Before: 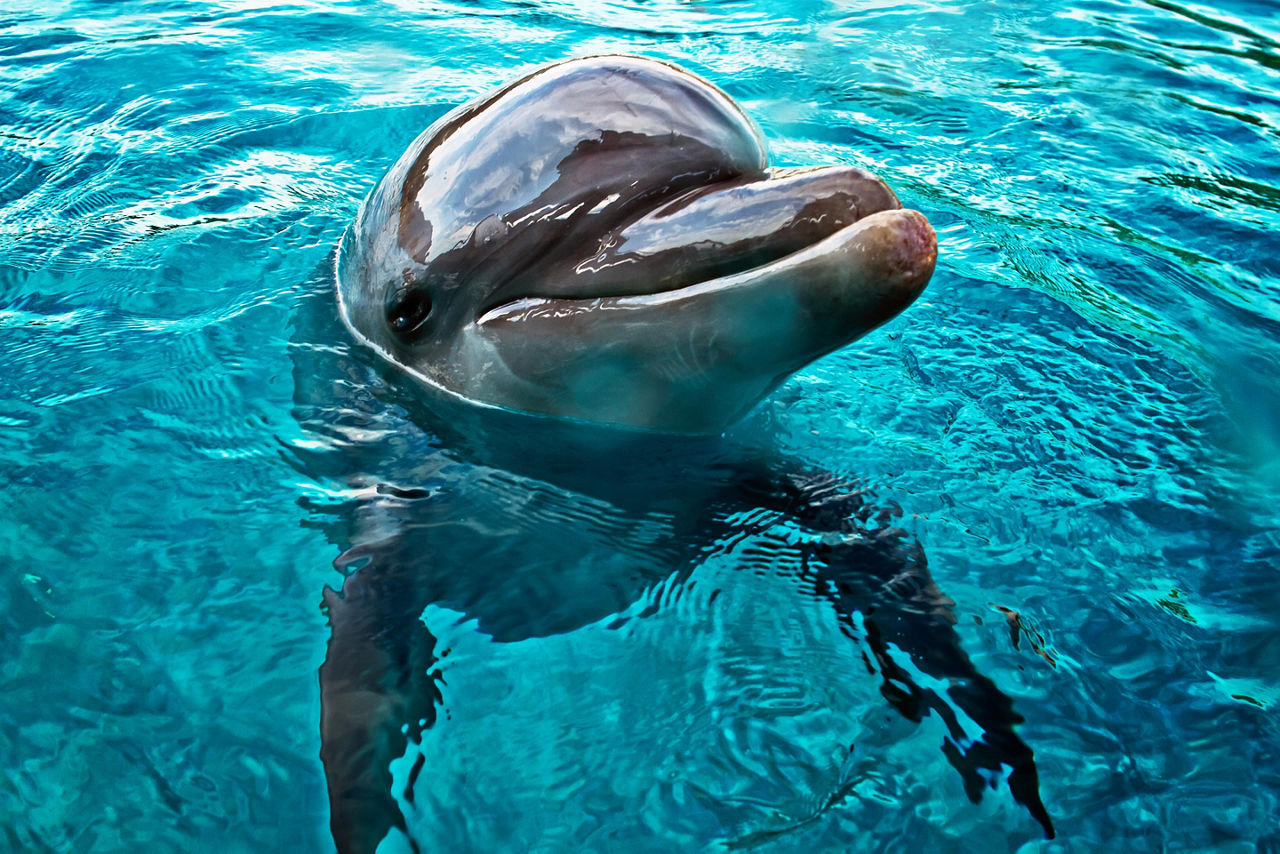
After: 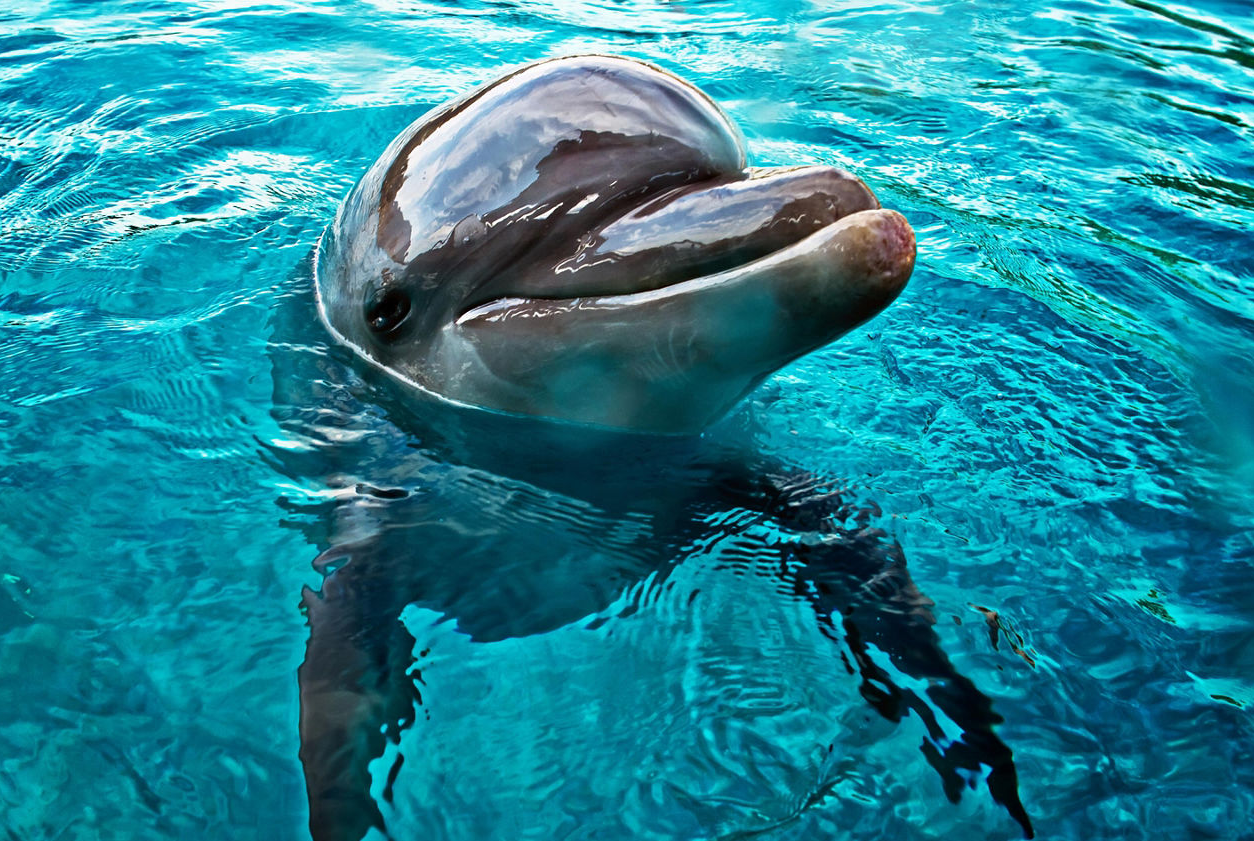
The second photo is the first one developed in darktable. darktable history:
crop: left 1.717%, right 0.281%, bottom 1.439%
